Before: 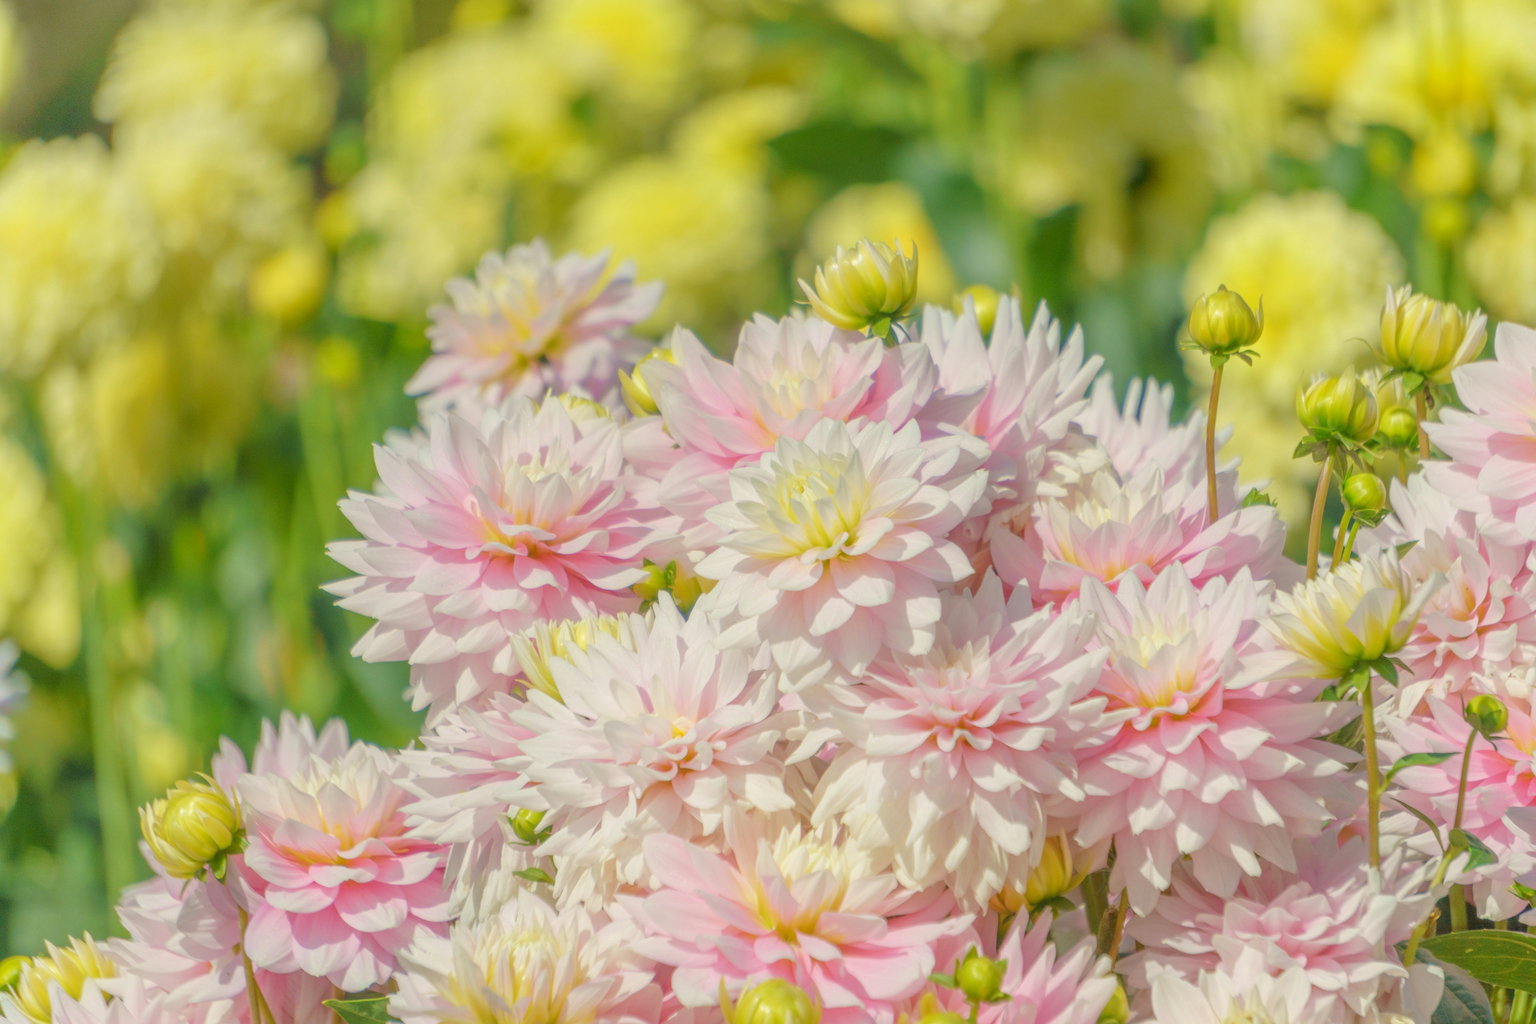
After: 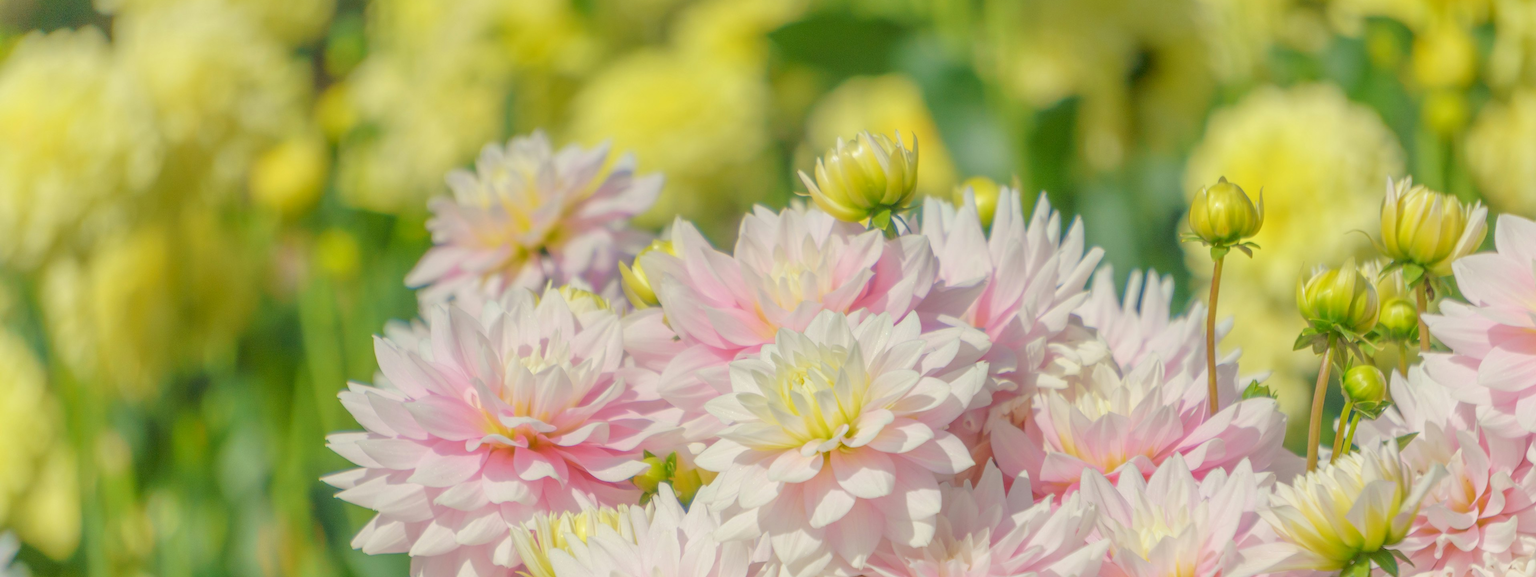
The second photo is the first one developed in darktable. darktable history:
crop and rotate: top 10.595%, bottom 33.02%
